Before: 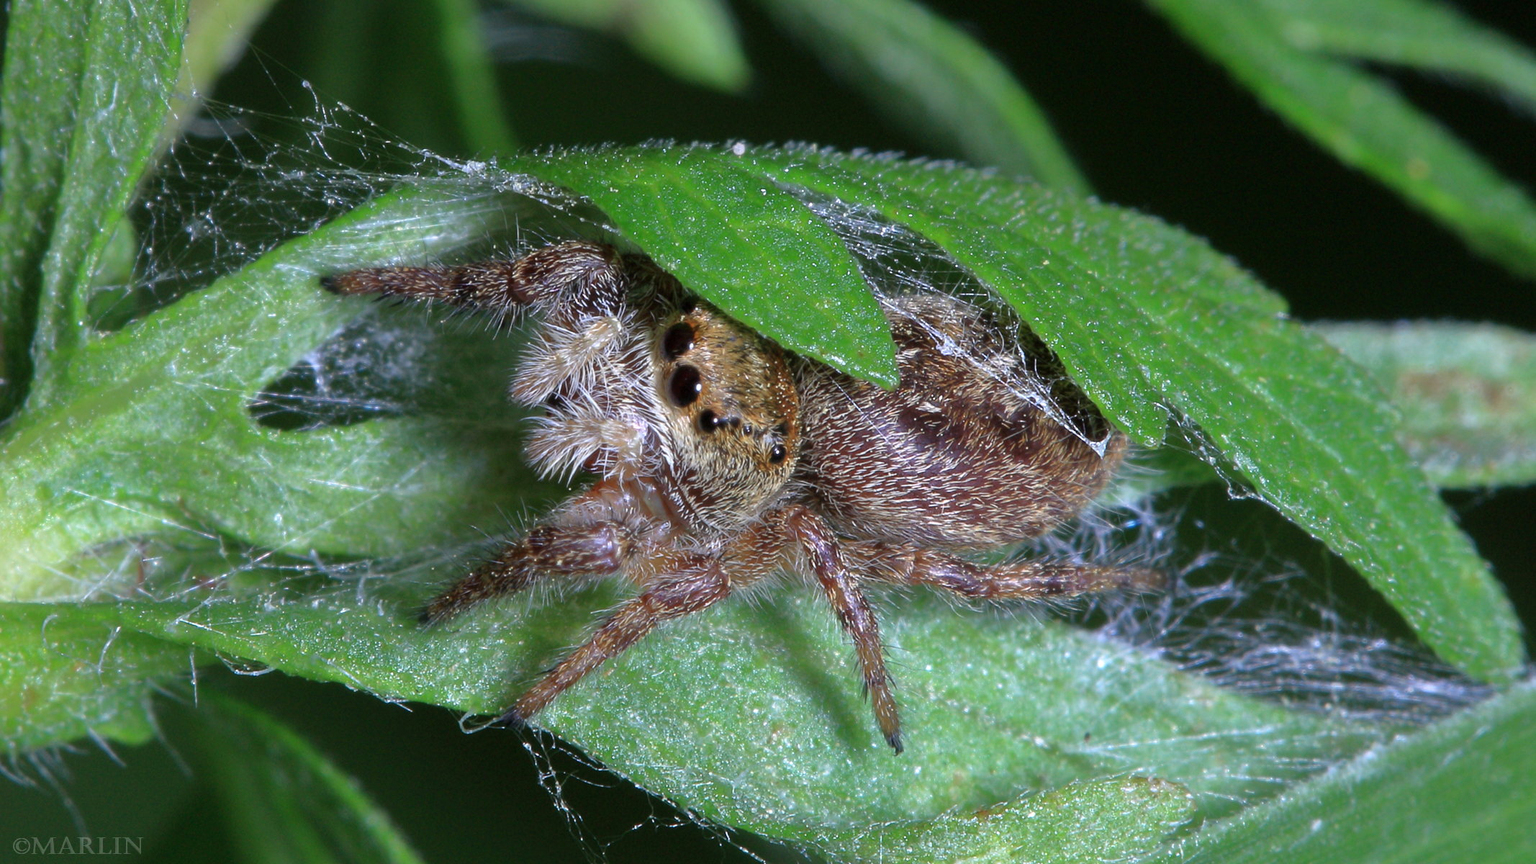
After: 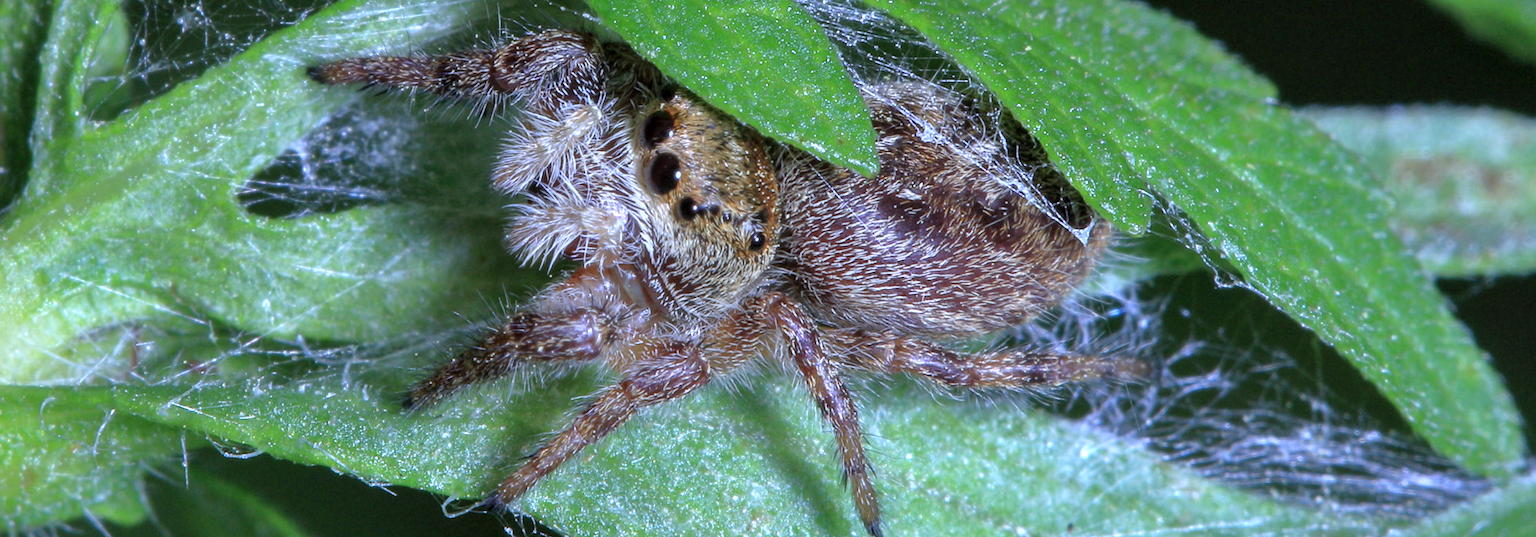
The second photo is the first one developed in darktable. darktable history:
rotate and perspective: lens shift (horizontal) -0.055, automatic cropping off
white balance: red 0.948, green 1.02, blue 1.176
contrast brightness saturation: contrast 0.05, brightness 0.06, saturation 0.01
crop and rotate: top 25.357%, bottom 13.942%
local contrast: on, module defaults
